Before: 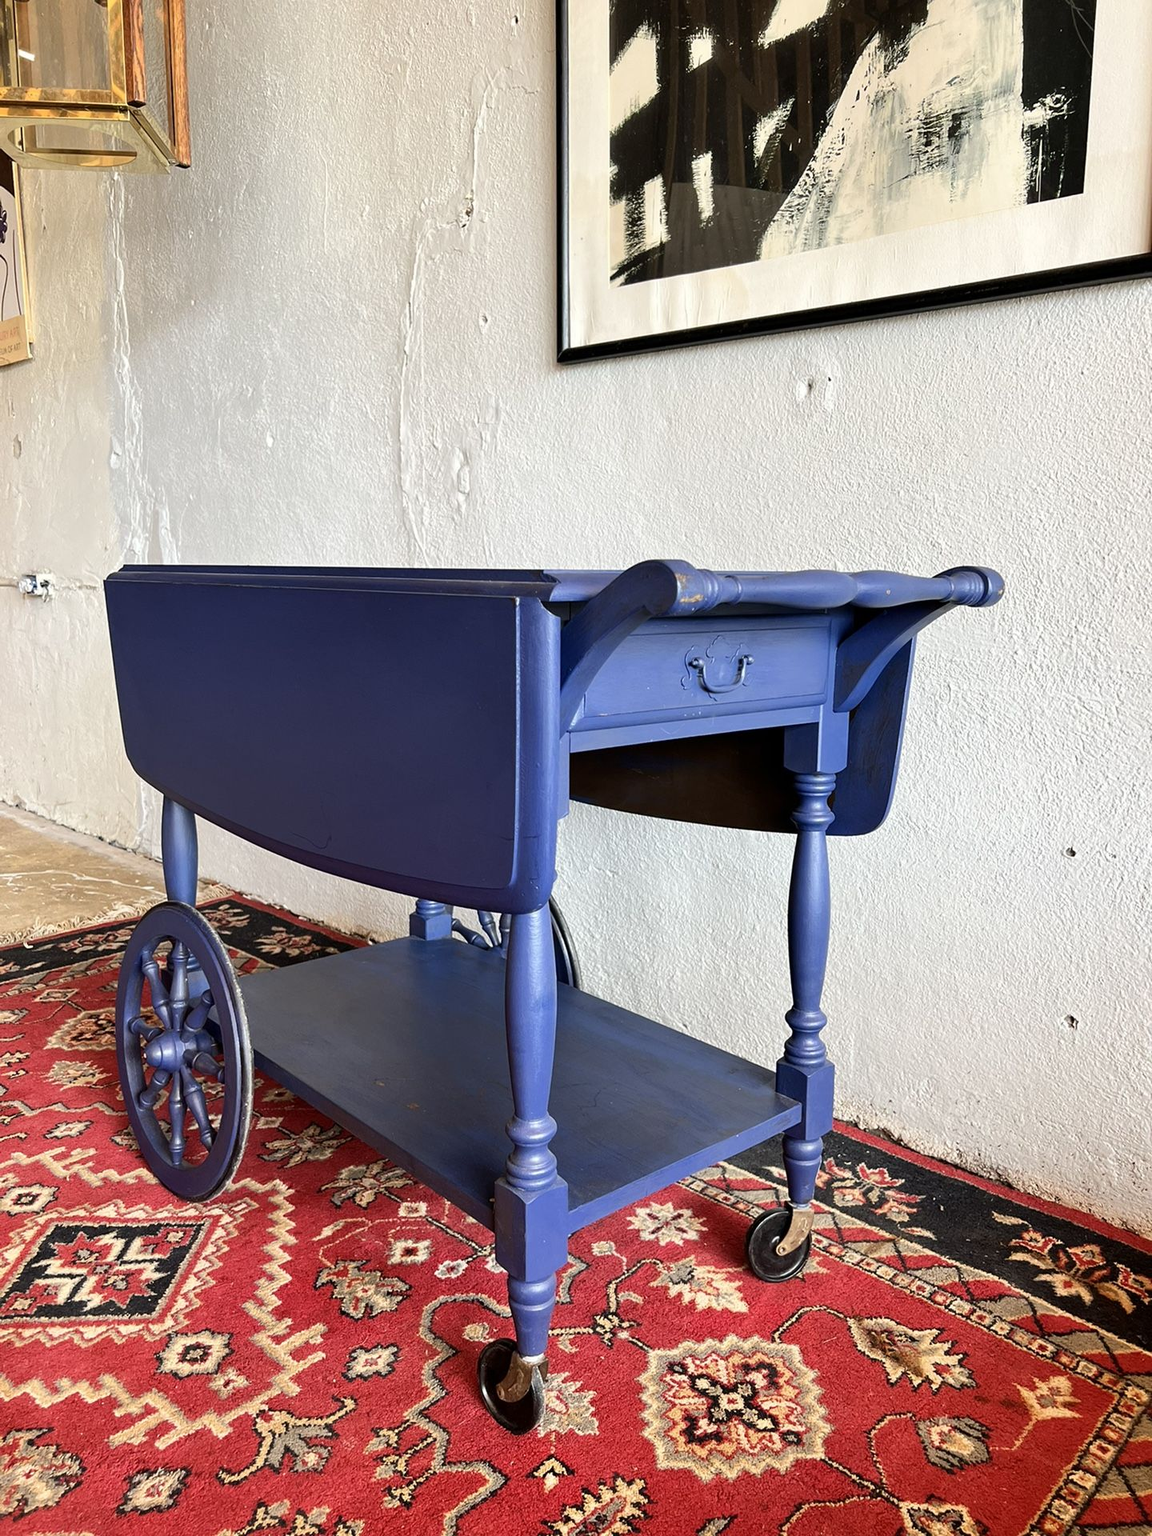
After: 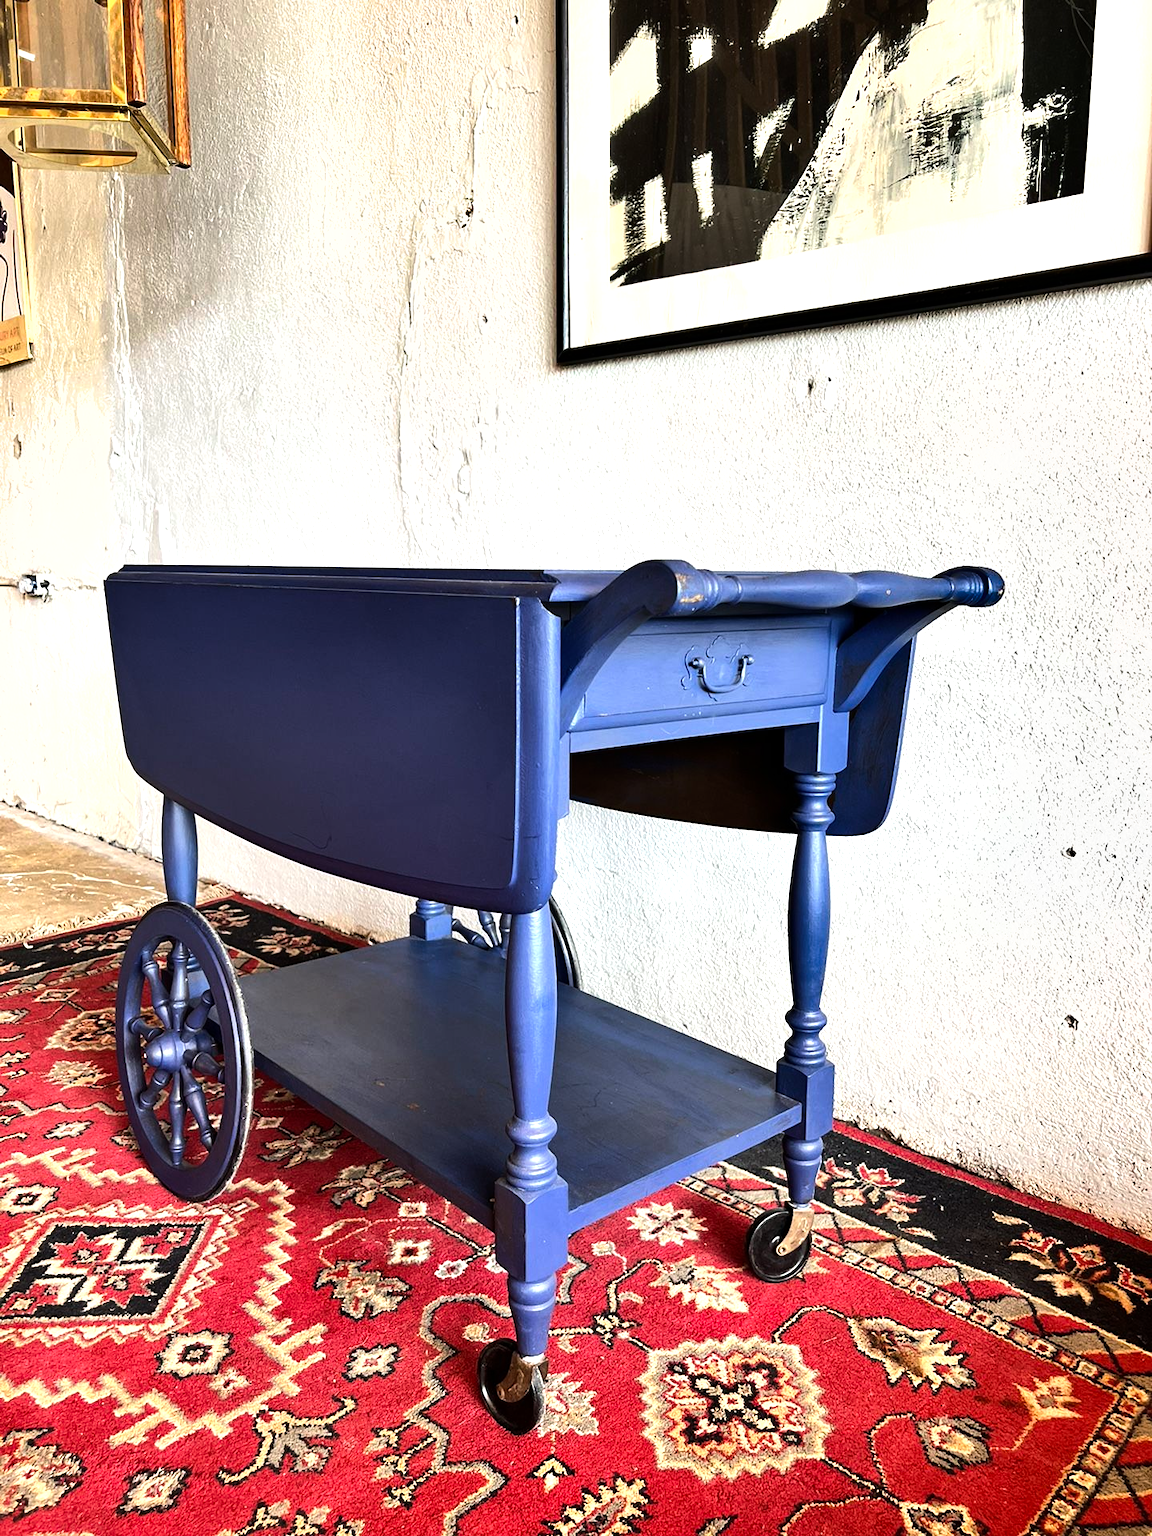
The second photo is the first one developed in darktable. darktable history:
shadows and highlights: soften with gaussian
tone equalizer: -8 EV -0.751 EV, -7 EV -0.695 EV, -6 EV -0.565 EV, -5 EV -0.369 EV, -3 EV 0.385 EV, -2 EV 0.6 EV, -1 EV 0.691 EV, +0 EV 0.76 EV, edges refinement/feathering 500, mask exposure compensation -1.57 EV, preserve details no
